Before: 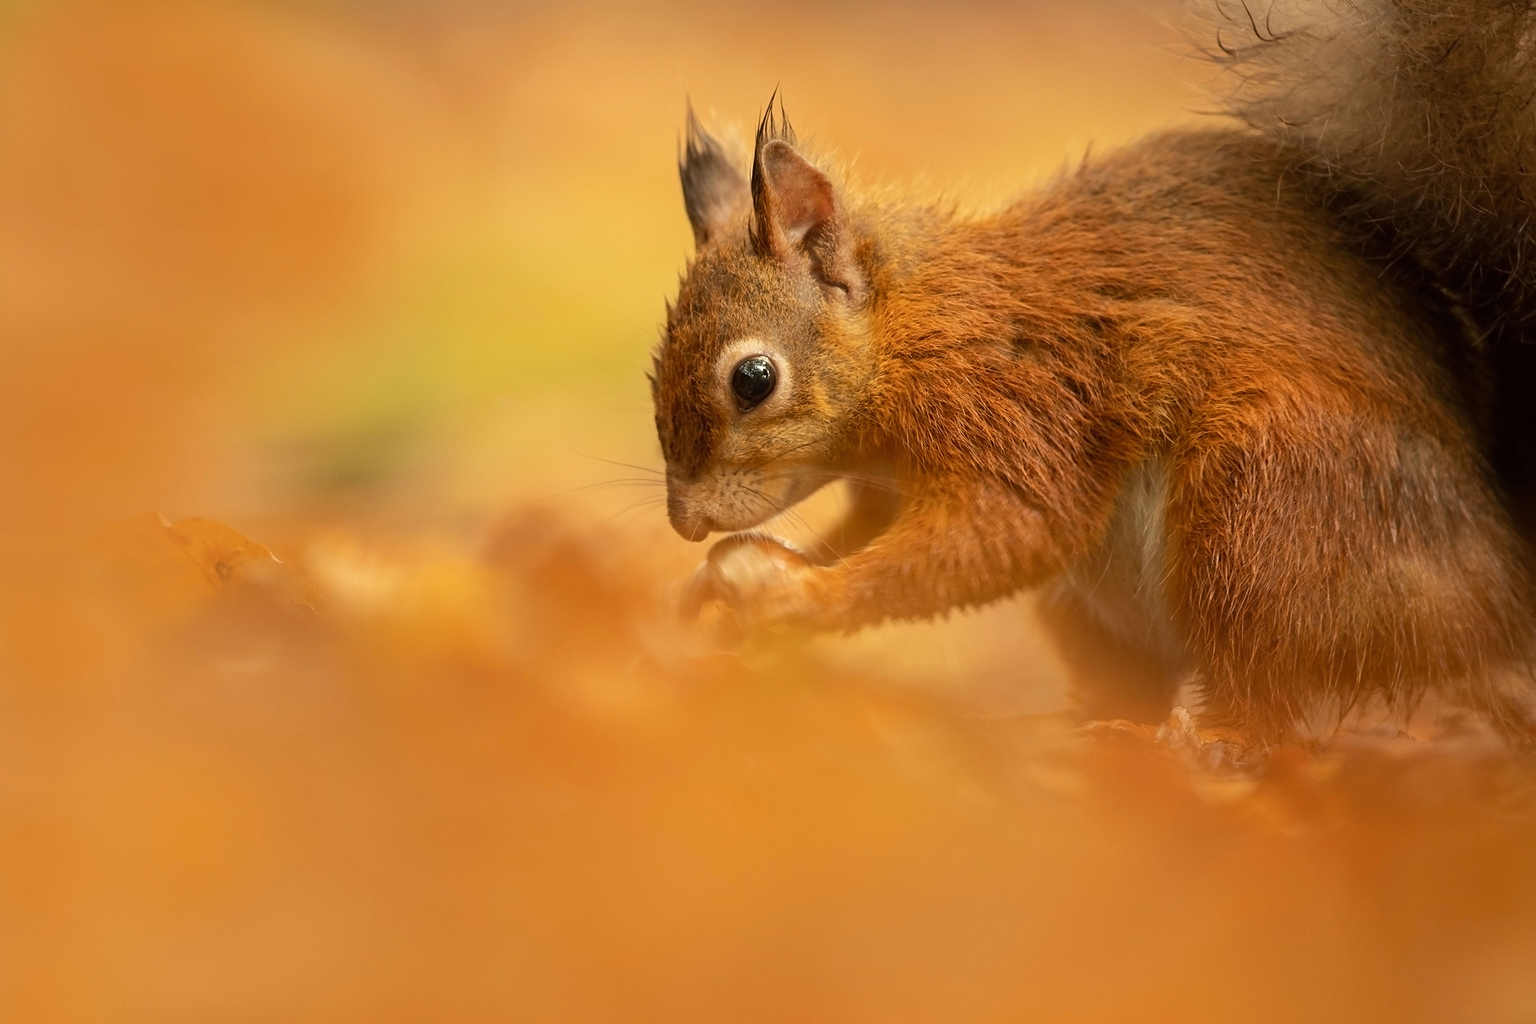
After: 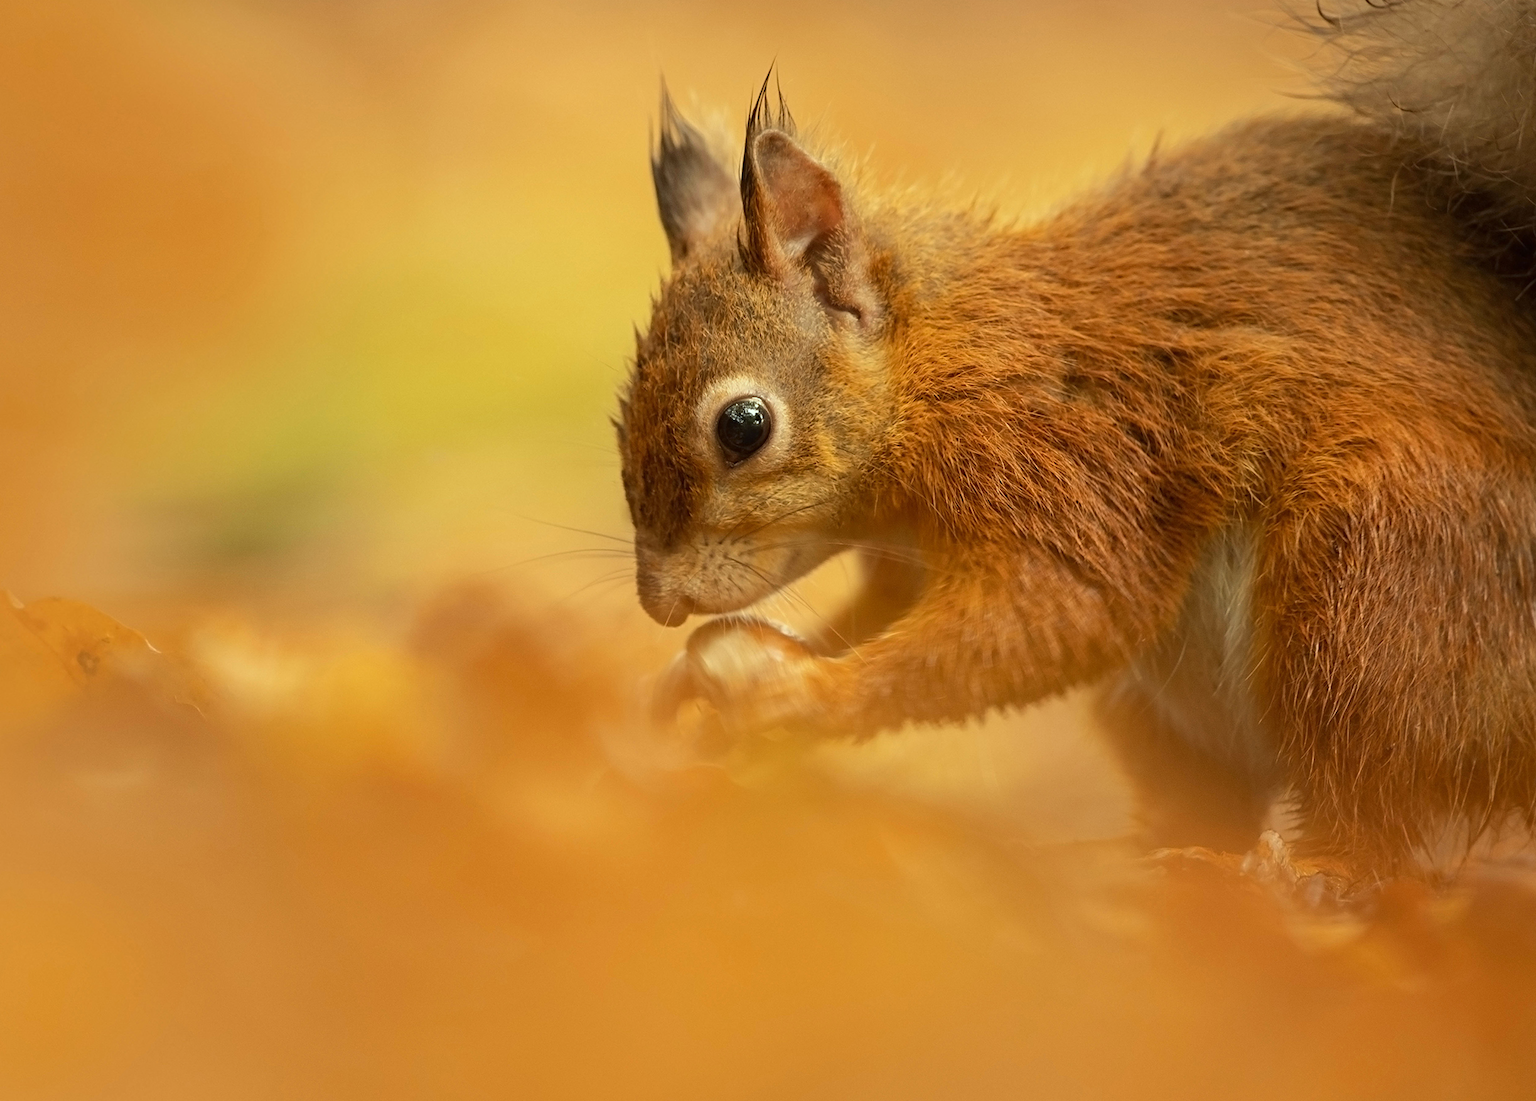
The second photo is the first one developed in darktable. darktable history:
color correction: highlights a* -6.69, highlights b* 0.49
crop: left 9.929%, top 3.475%, right 9.188%, bottom 9.529%
